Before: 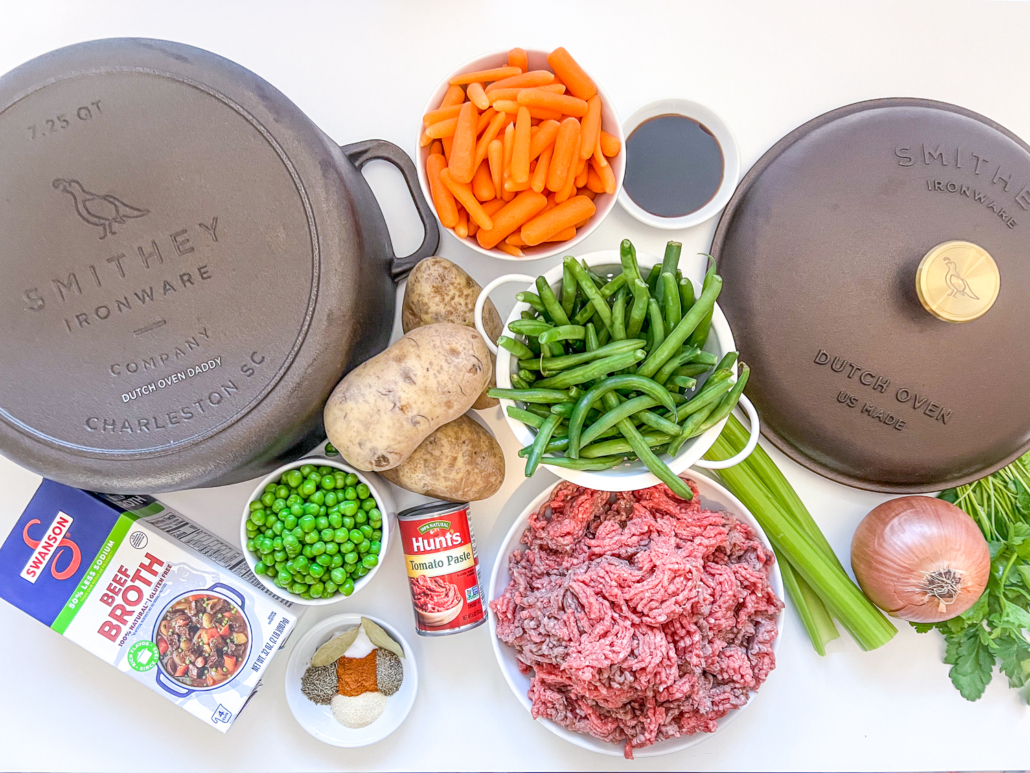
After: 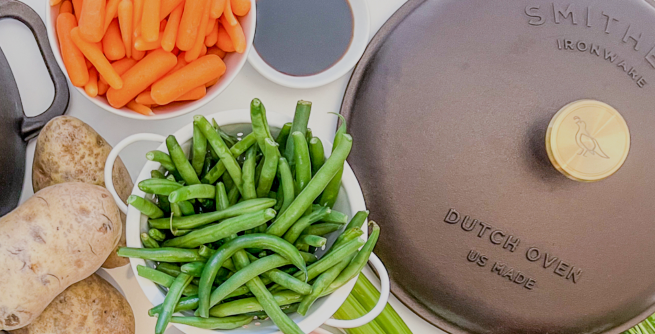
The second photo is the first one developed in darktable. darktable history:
filmic rgb: black relative exposure -7.65 EV, white relative exposure 4.56 EV, hardness 3.61
crop: left 36.005%, top 18.293%, right 0.31%, bottom 38.444%
